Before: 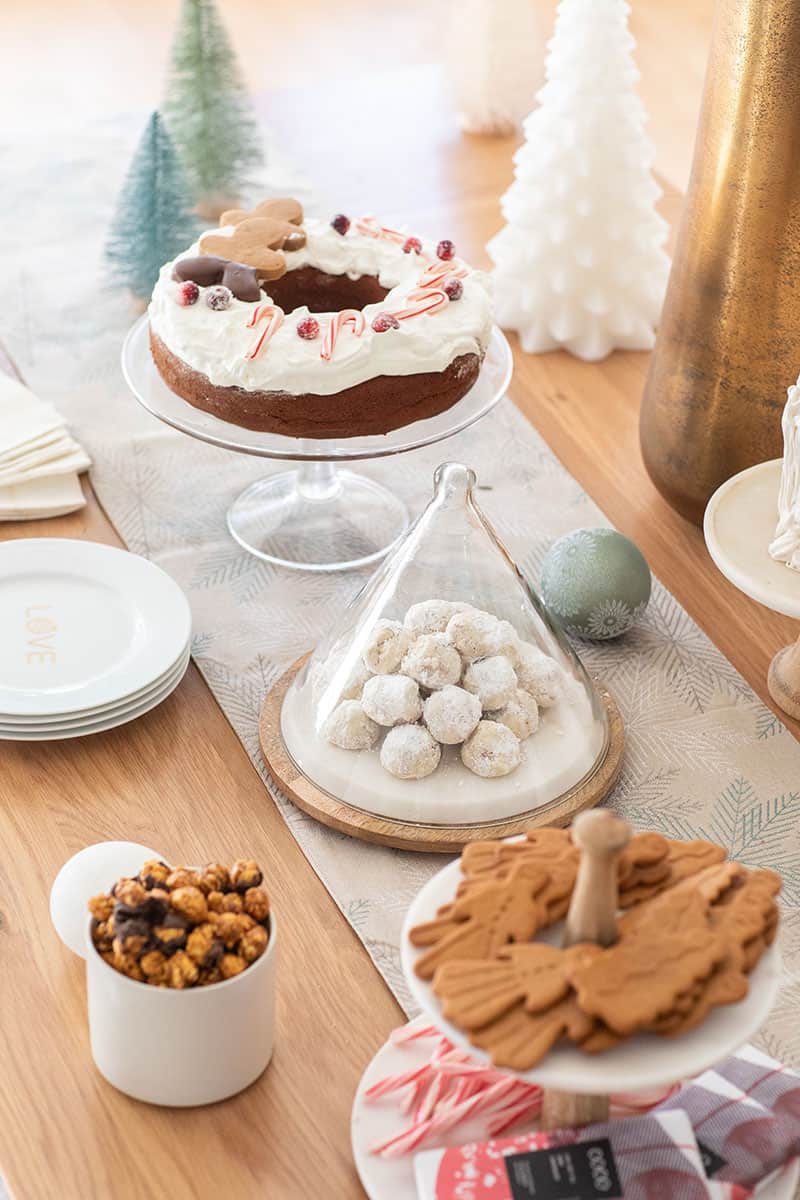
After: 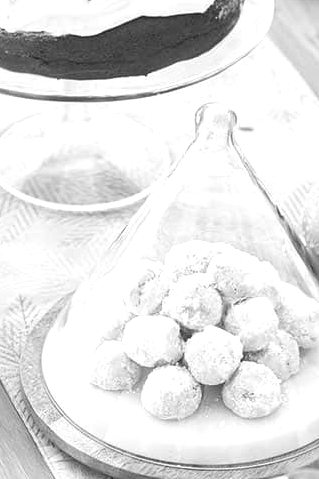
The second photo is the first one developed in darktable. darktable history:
exposure: exposure 0.6 EV, compensate highlight preservation false
crop: left 30%, top 30%, right 30%, bottom 30%
monochrome: on, module defaults
